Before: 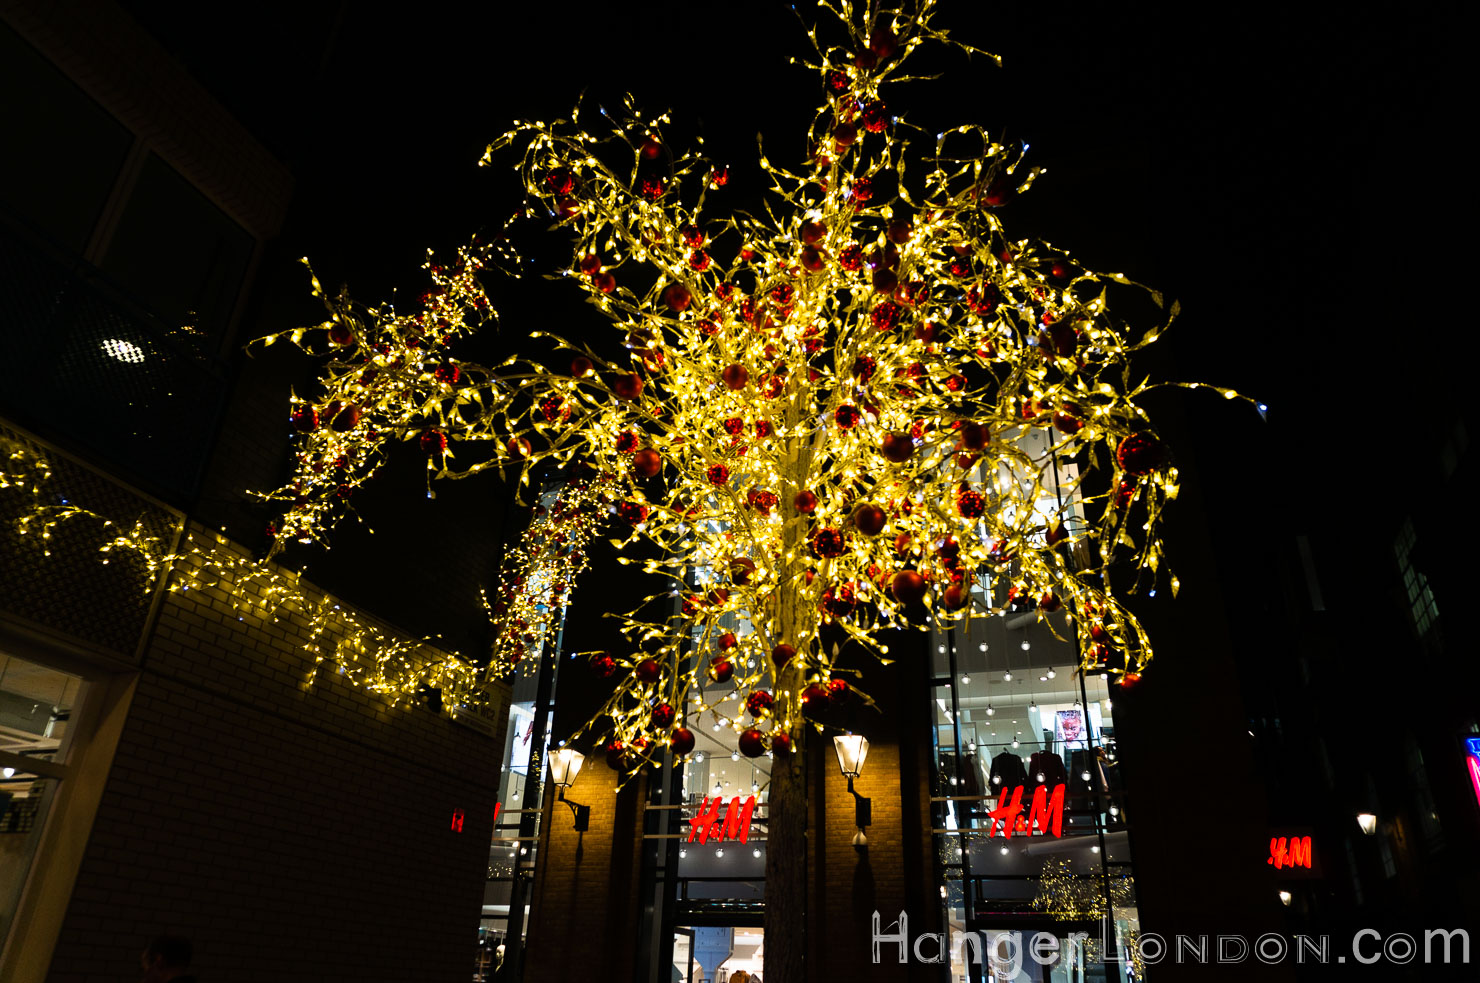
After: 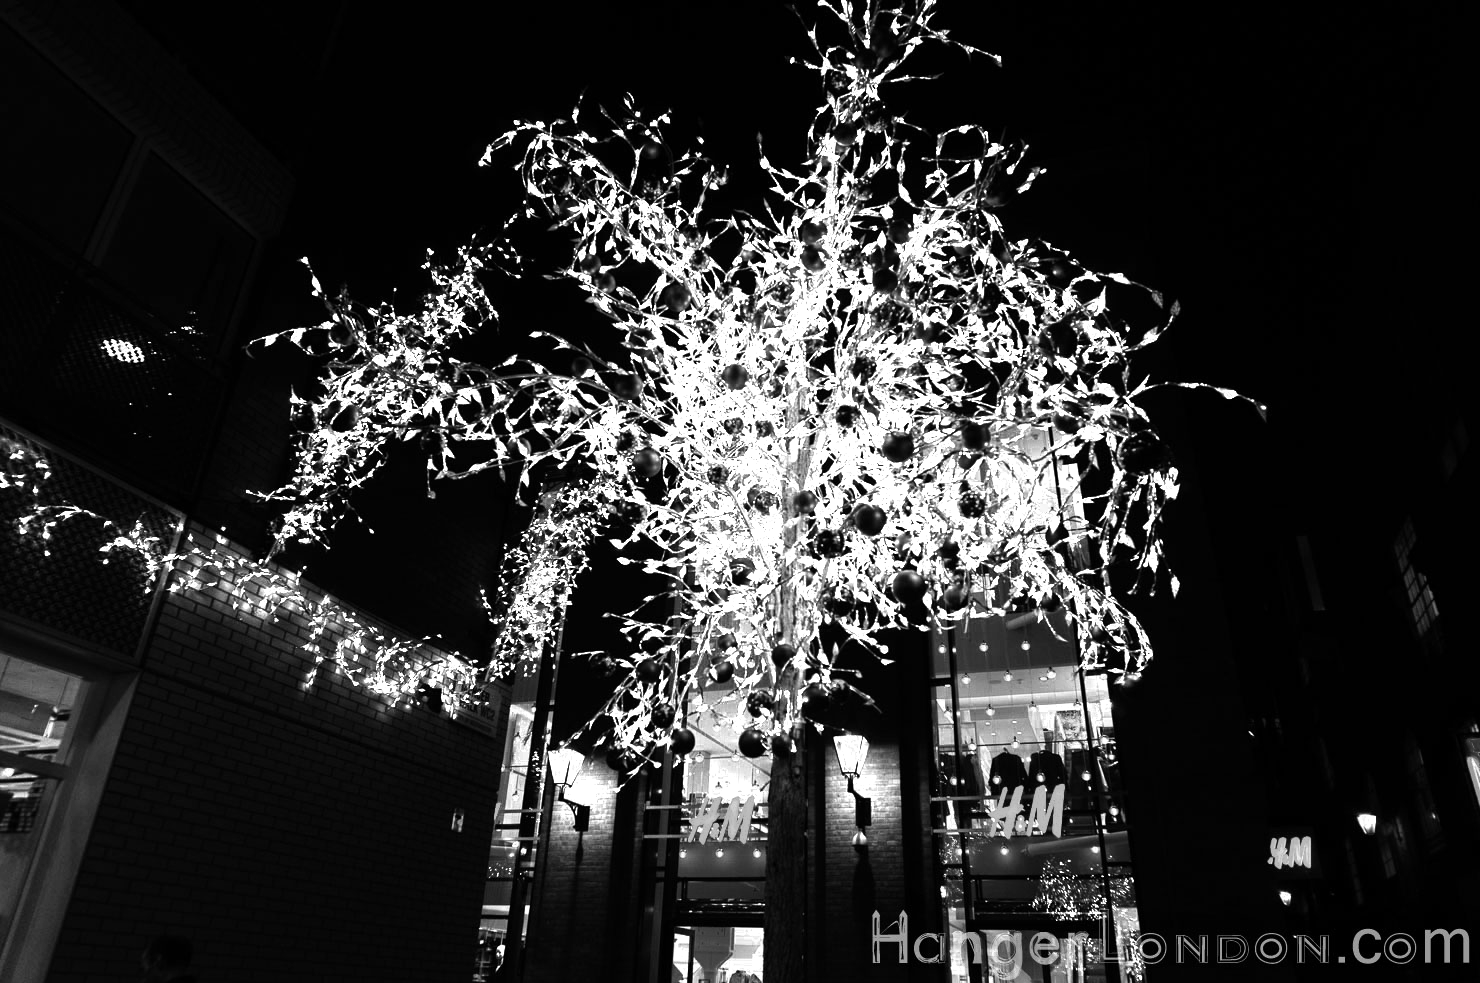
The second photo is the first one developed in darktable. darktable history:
color zones: curves: ch0 [(0, 0.554) (0.146, 0.662) (0.293, 0.86) (0.503, 0.774) (0.637, 0.106) (0.74, 0.072) (0.866, 0.488) (0.998, 0.569)]; ch1 [(0, 0) (0.143, 0) (0.286, 0) (0.429, 0) (0.571, 0) (0.714, 0) (0.857, 0)]
white balance: red 0.978, blue 0.999
